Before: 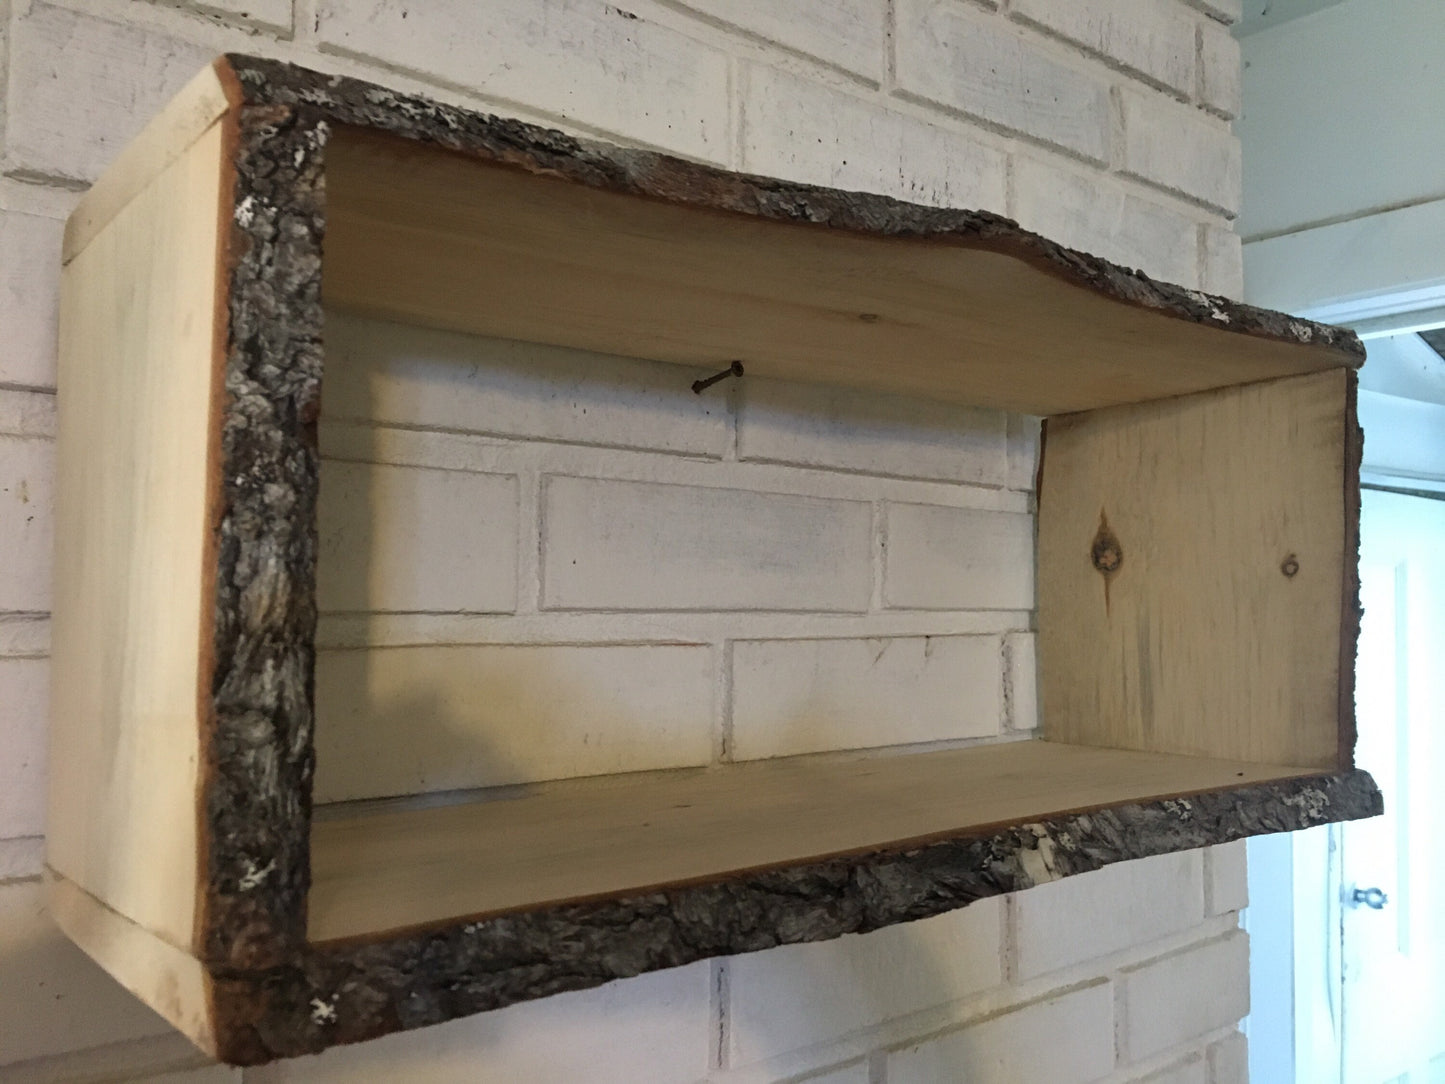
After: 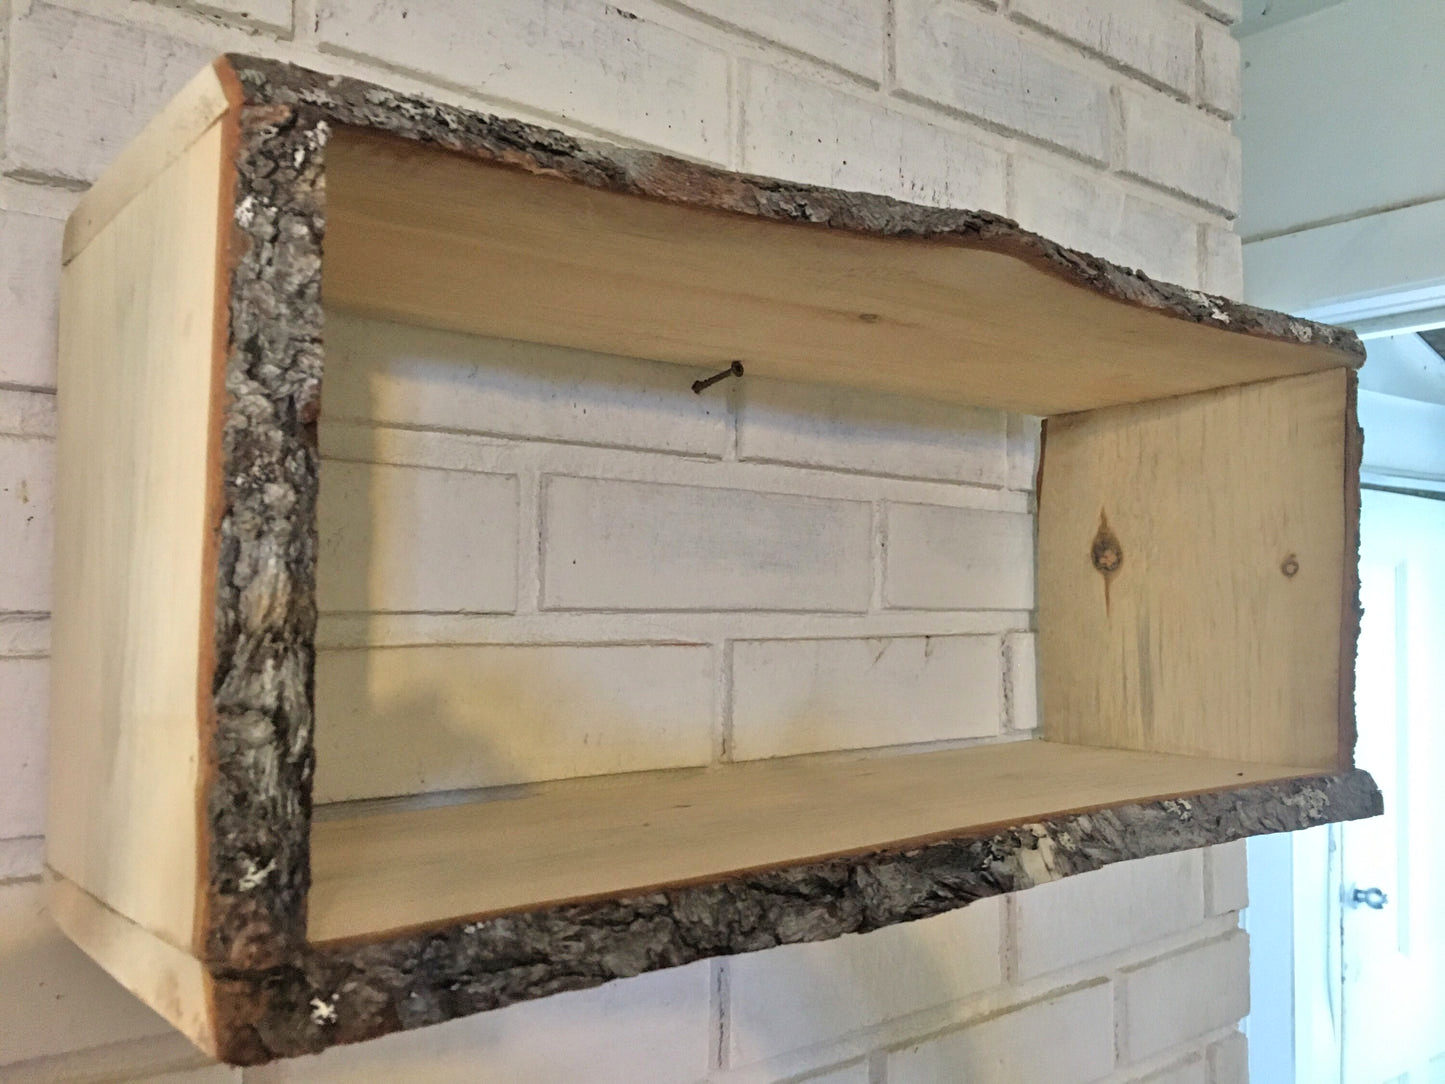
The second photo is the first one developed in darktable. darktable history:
tone equalizer: -7 EV 0.15 EV, -6 EV 0.6 EV, -5 EV 1.15 EV, -4 EV 1.33 EV, -3 EV 1.15 EV, -2 EV 0.6 EV, -1 EV 0.15 EV, mask exposure compensation -0.5 EV
rotate and perspective: crop left 0, crop top 0
